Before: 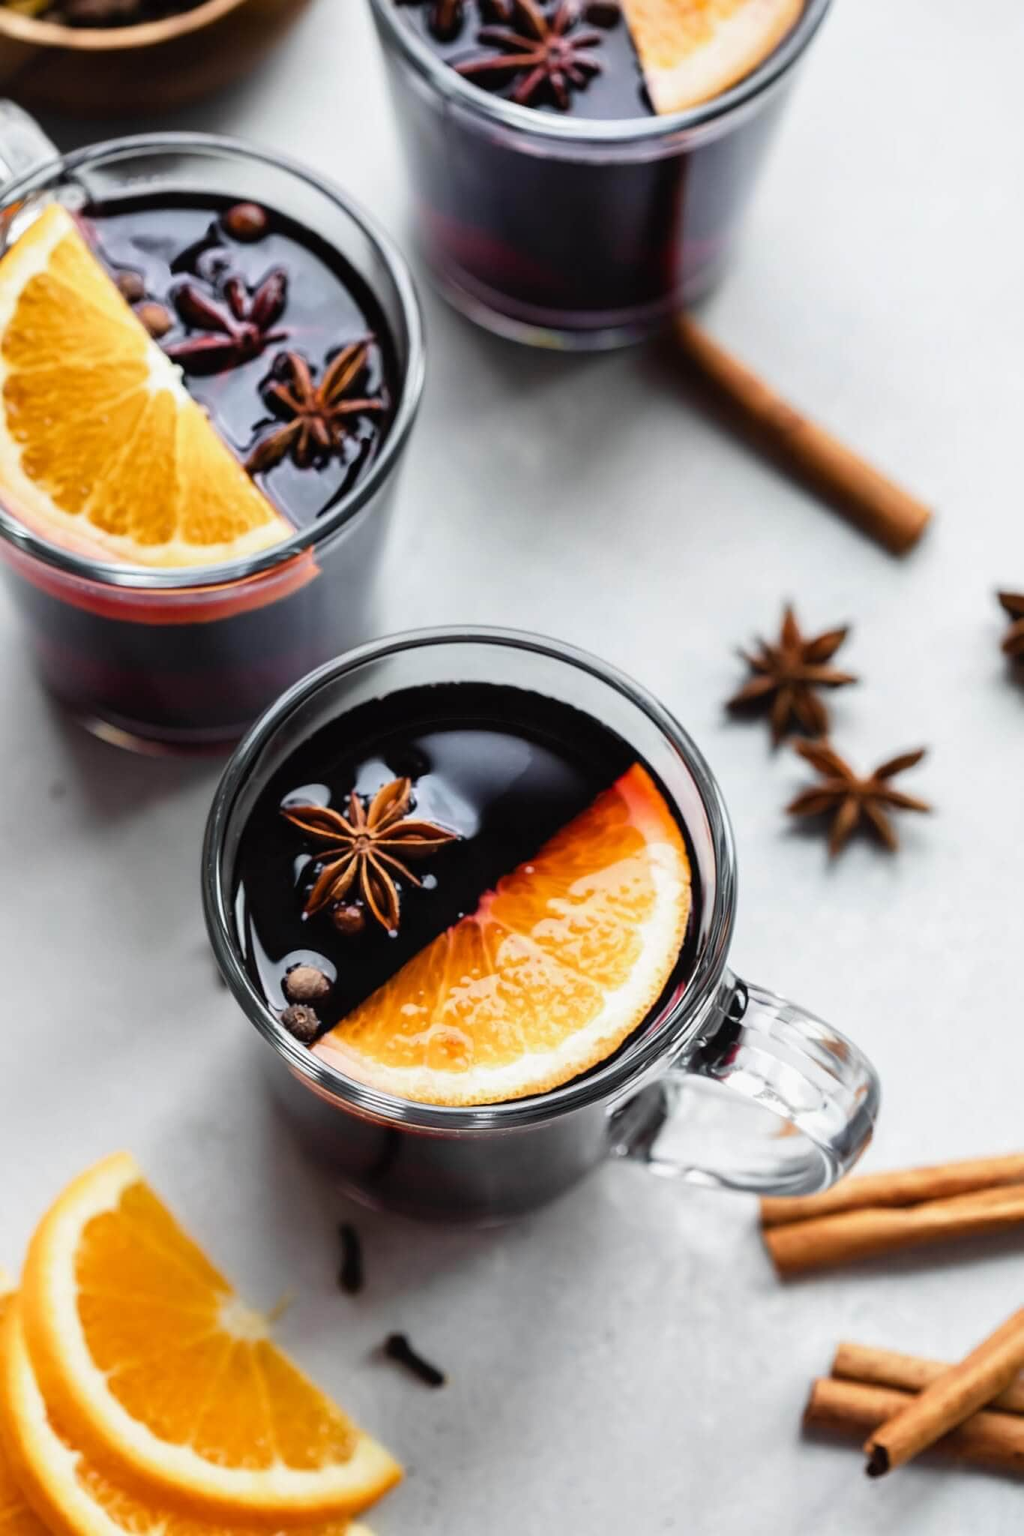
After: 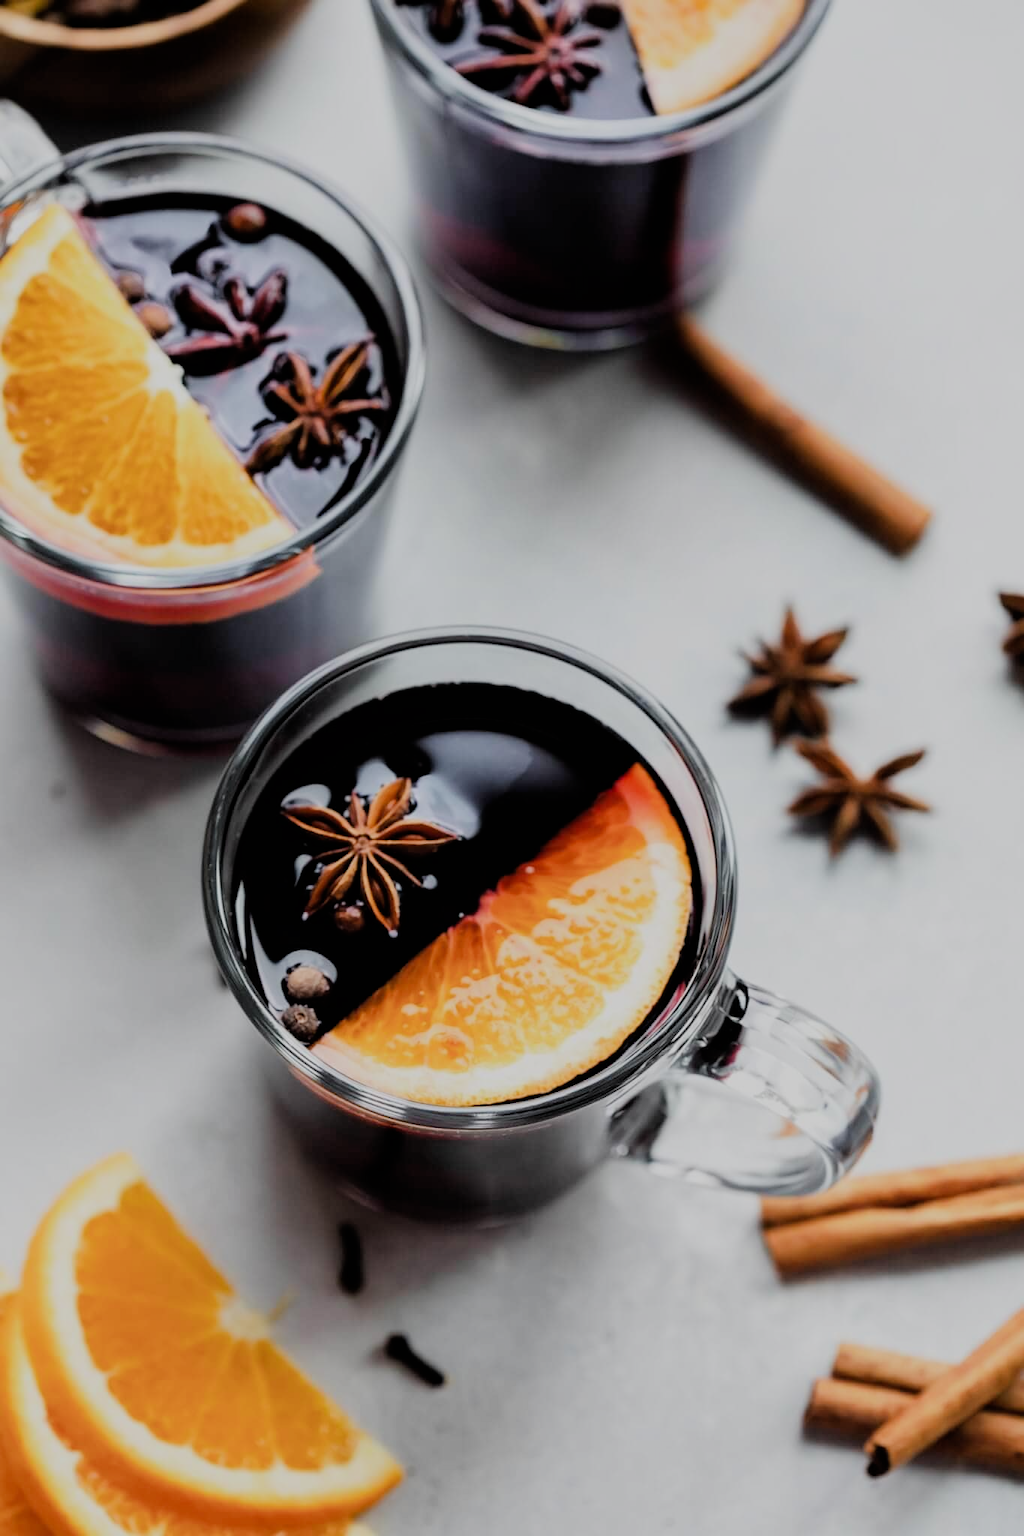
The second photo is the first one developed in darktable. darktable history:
filmic rgb: black relative exposure -6.94 EV, white relative exposure 5.65 EV, hardness 2.84, iterations of high-quality reconstruction 0
